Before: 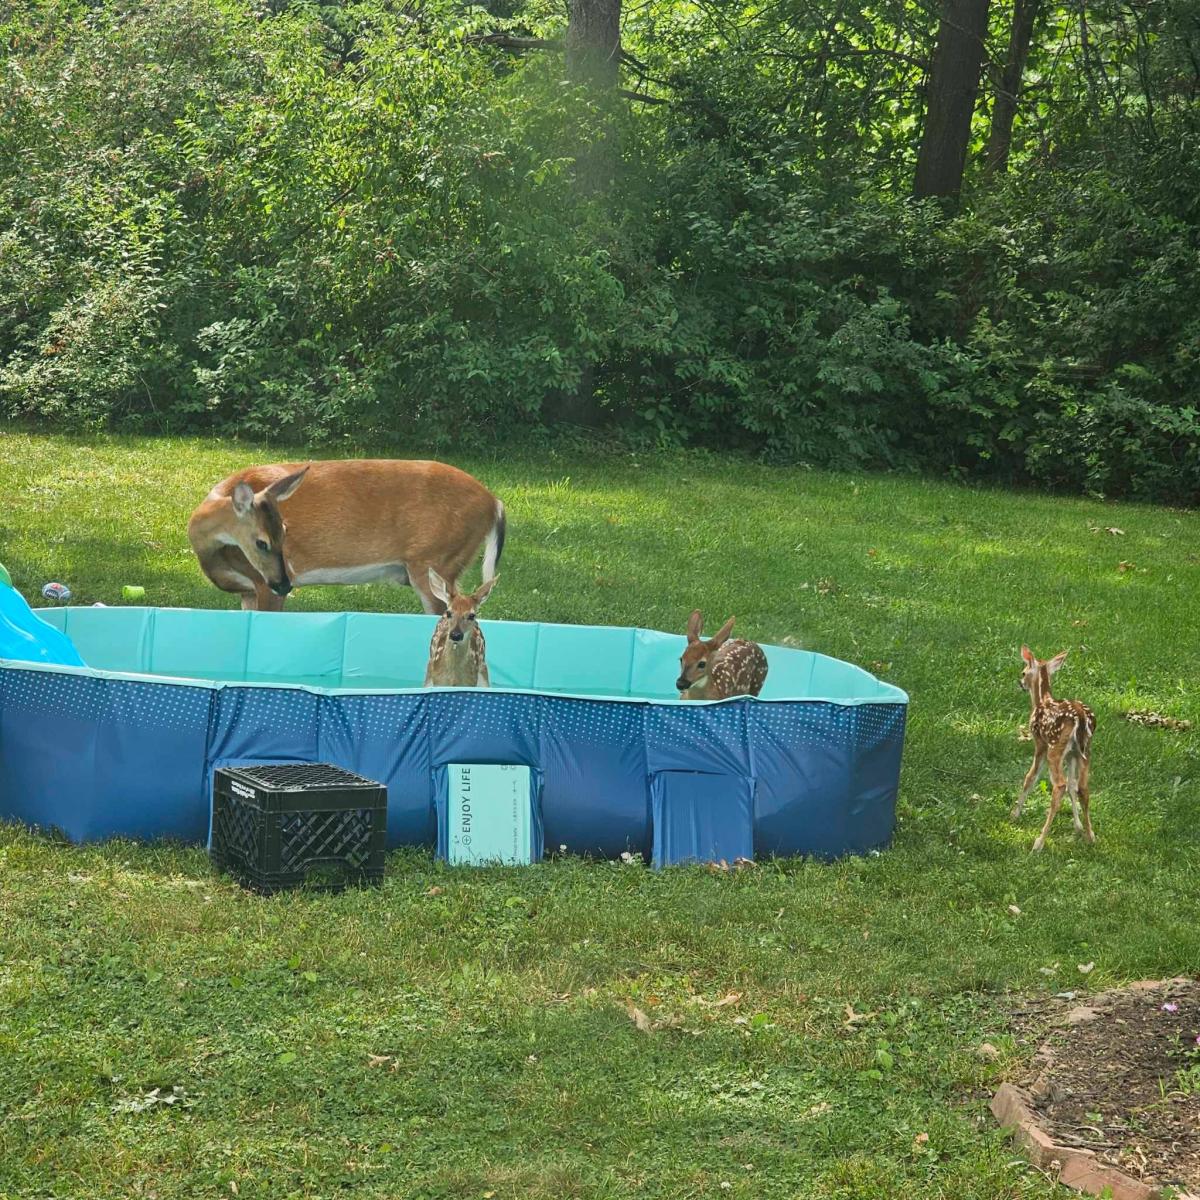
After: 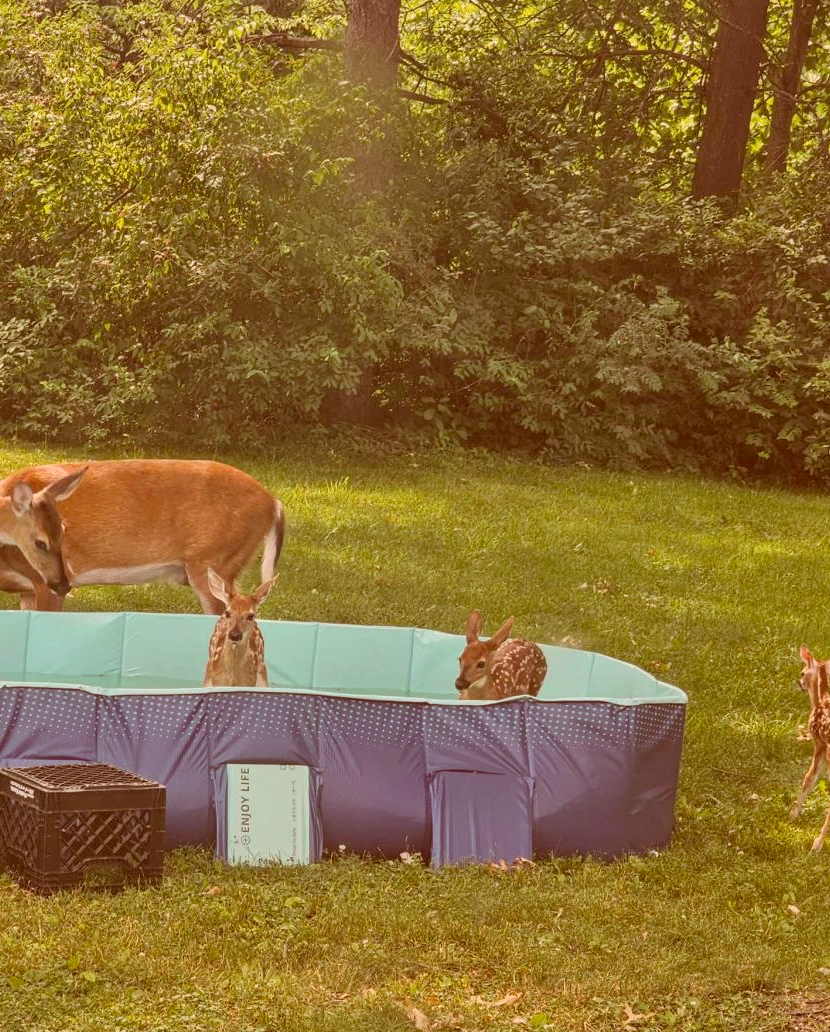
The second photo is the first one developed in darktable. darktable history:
crop: left 18.479%, right 12.321%, bottom 13.975%
local contrast: on, module defaults
color correction: highlights a* 9.44, highlights b* 9.05, shadows a* 39.41, shadows b* 39.43, saturation 0.796
color balance rgb: highlights gain › chroma 1.378%, highlights gain › hue 51.22°, perceptual saturation grading › global saturation 19.501%, global vibrance 20%
shadows and highlights: shadows 58.79, highlights -60.37, soften with gaussian
contrast brightness saturation: contrast -0.167, brightness 0.045, saturation -0.137
